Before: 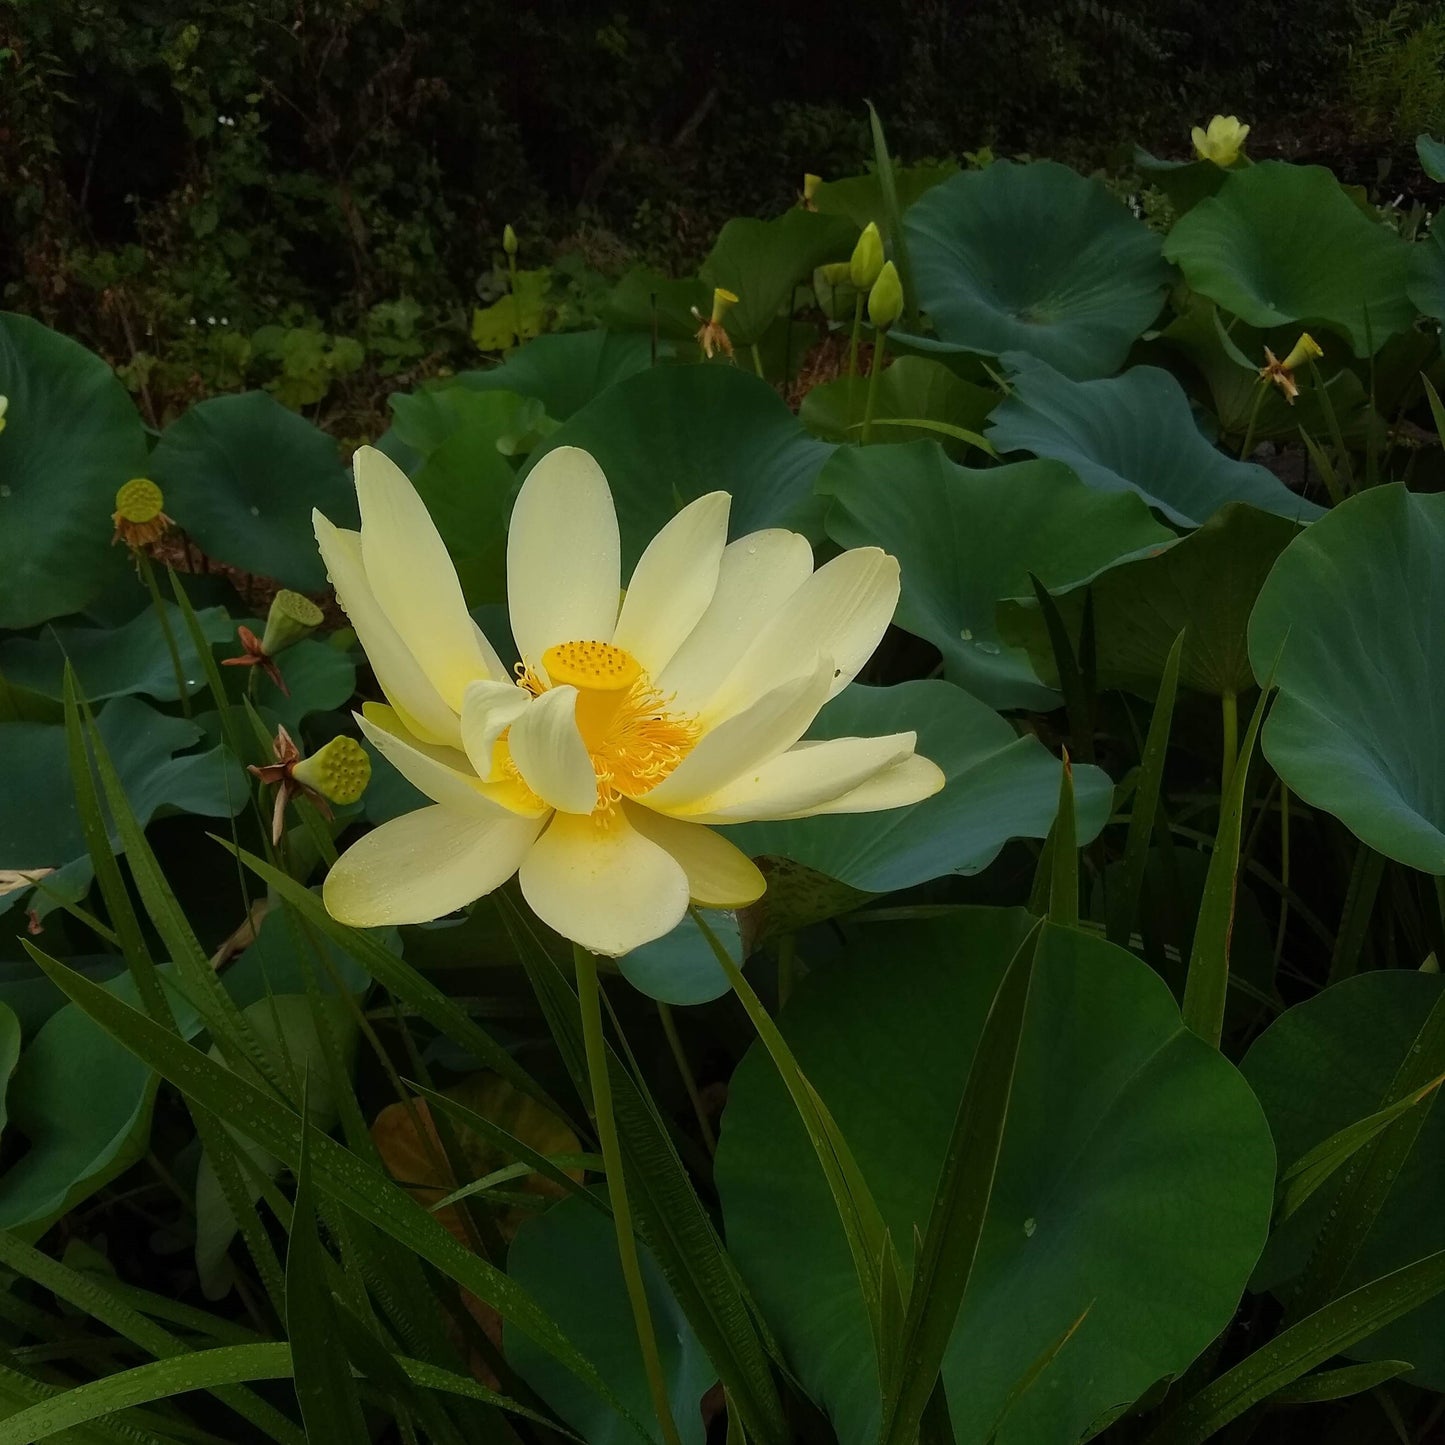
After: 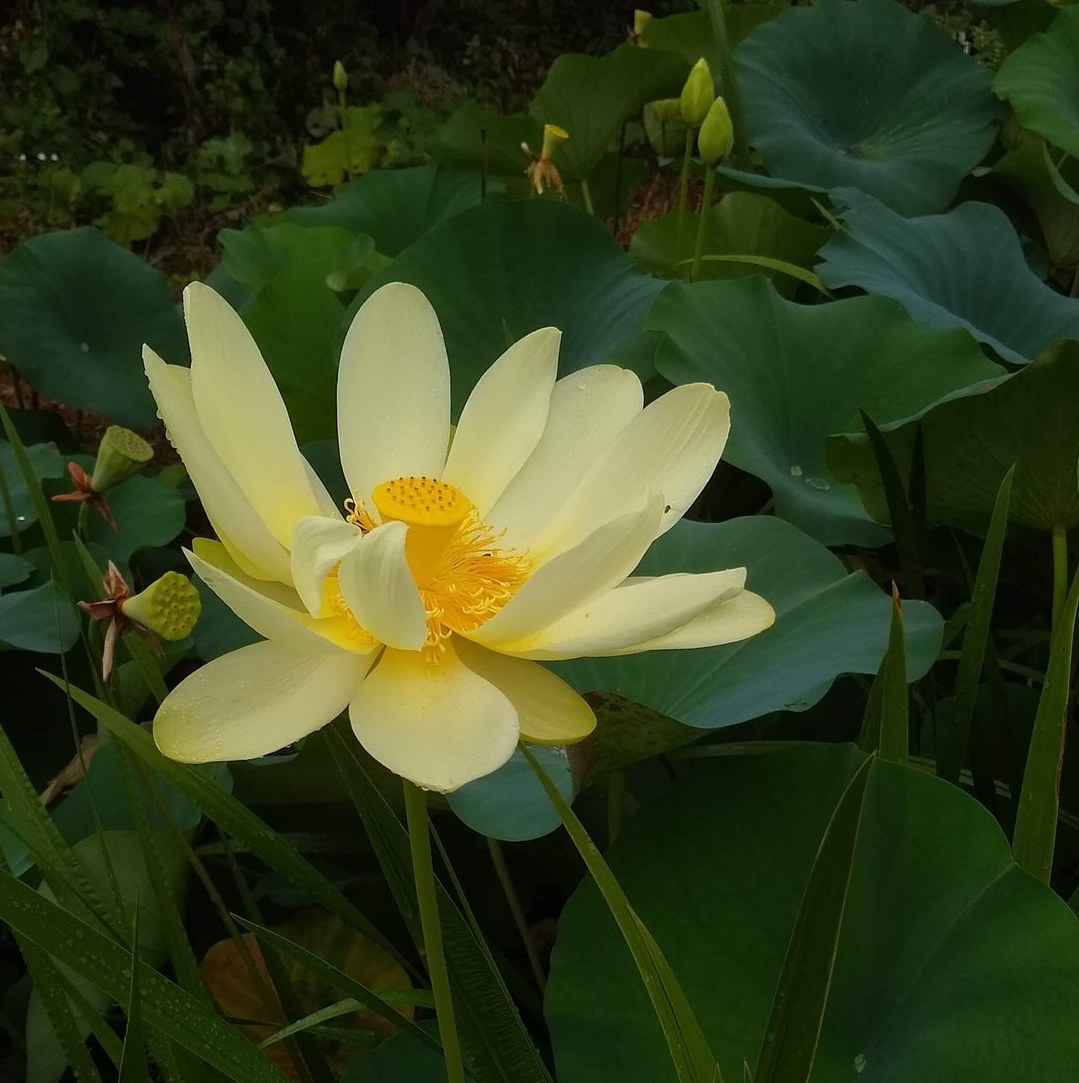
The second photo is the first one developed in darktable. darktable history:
crop and rotate: left 11.83%, top 11.36%, right 13.496%, bottom 13.678%
